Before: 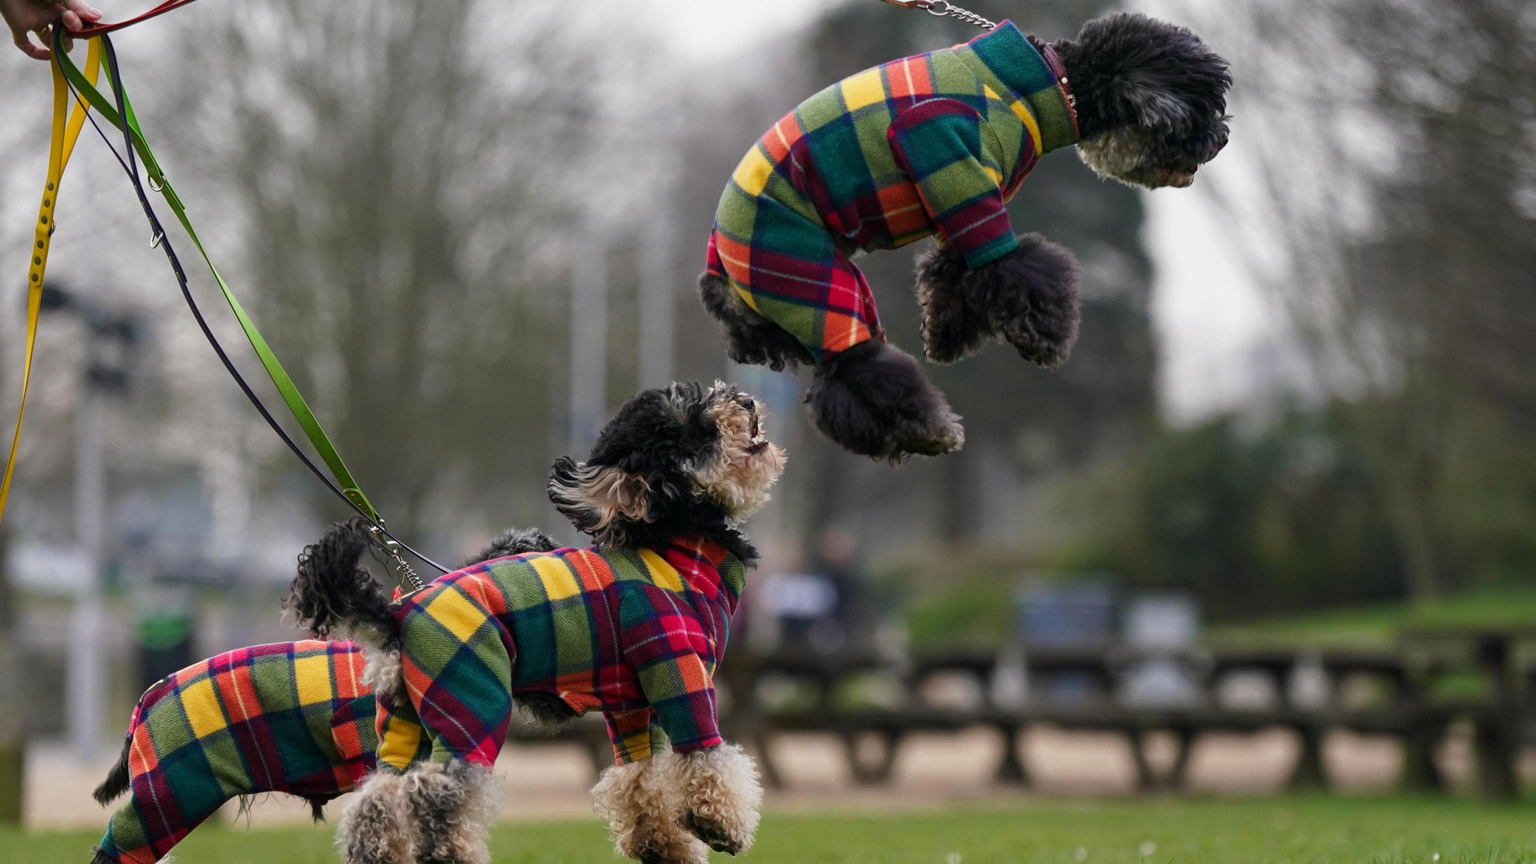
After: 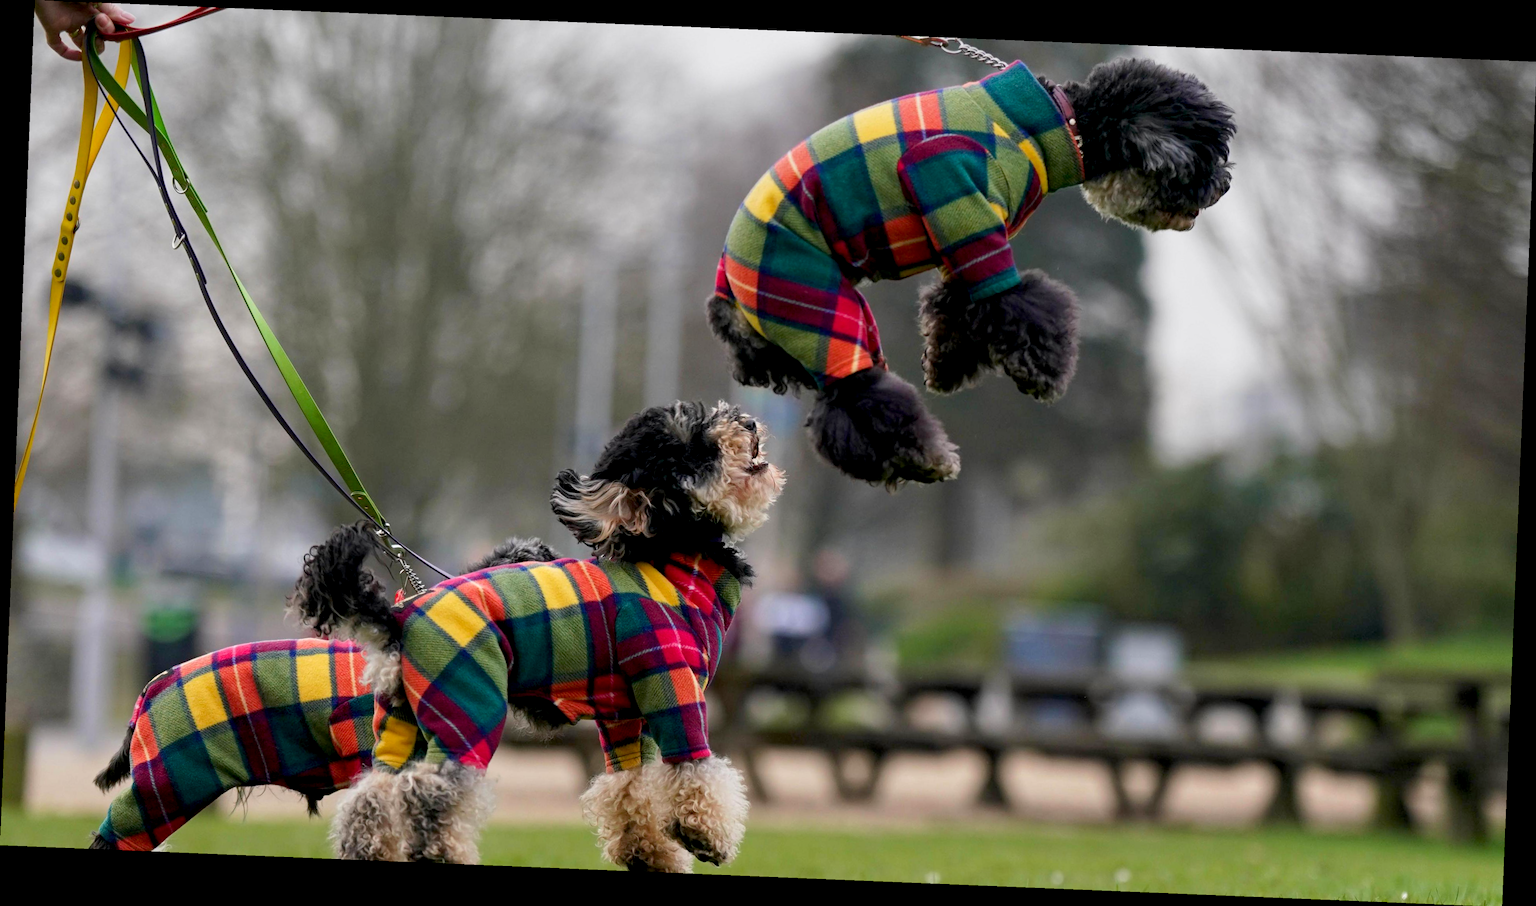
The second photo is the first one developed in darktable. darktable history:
crop and rotate: angle -2.36°
tone equalizer: -8 EV 1.02 EV, -7 EV 0.976 EV, -6 EV 1.01 EV, -5 EV 0.996 EV, -4 EV 1.01 EV, -3 EV 0.74 EV, -2 EV 0.53 EV, -1 EV 0.224 EV, smoothing diameter 24.93%, edges refinement/feathering 7.34, preserve details guided filter
exposure: black level correction 0.006, exposure -0.223 EV, compensate exposure bias true, compensate highlight preservation false
